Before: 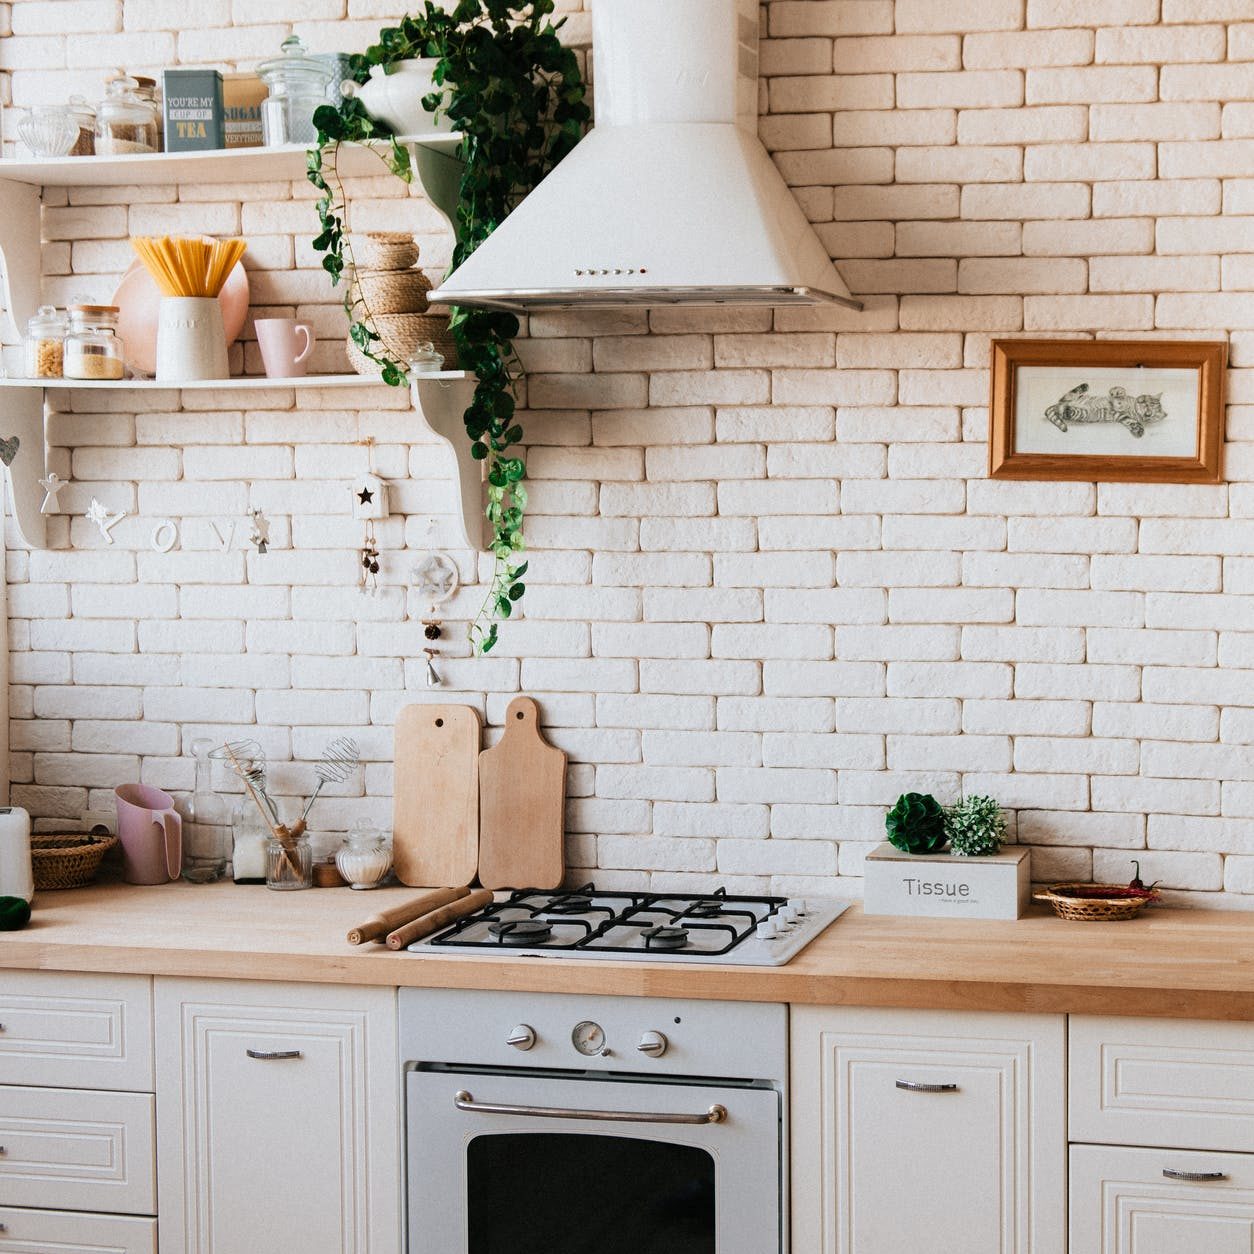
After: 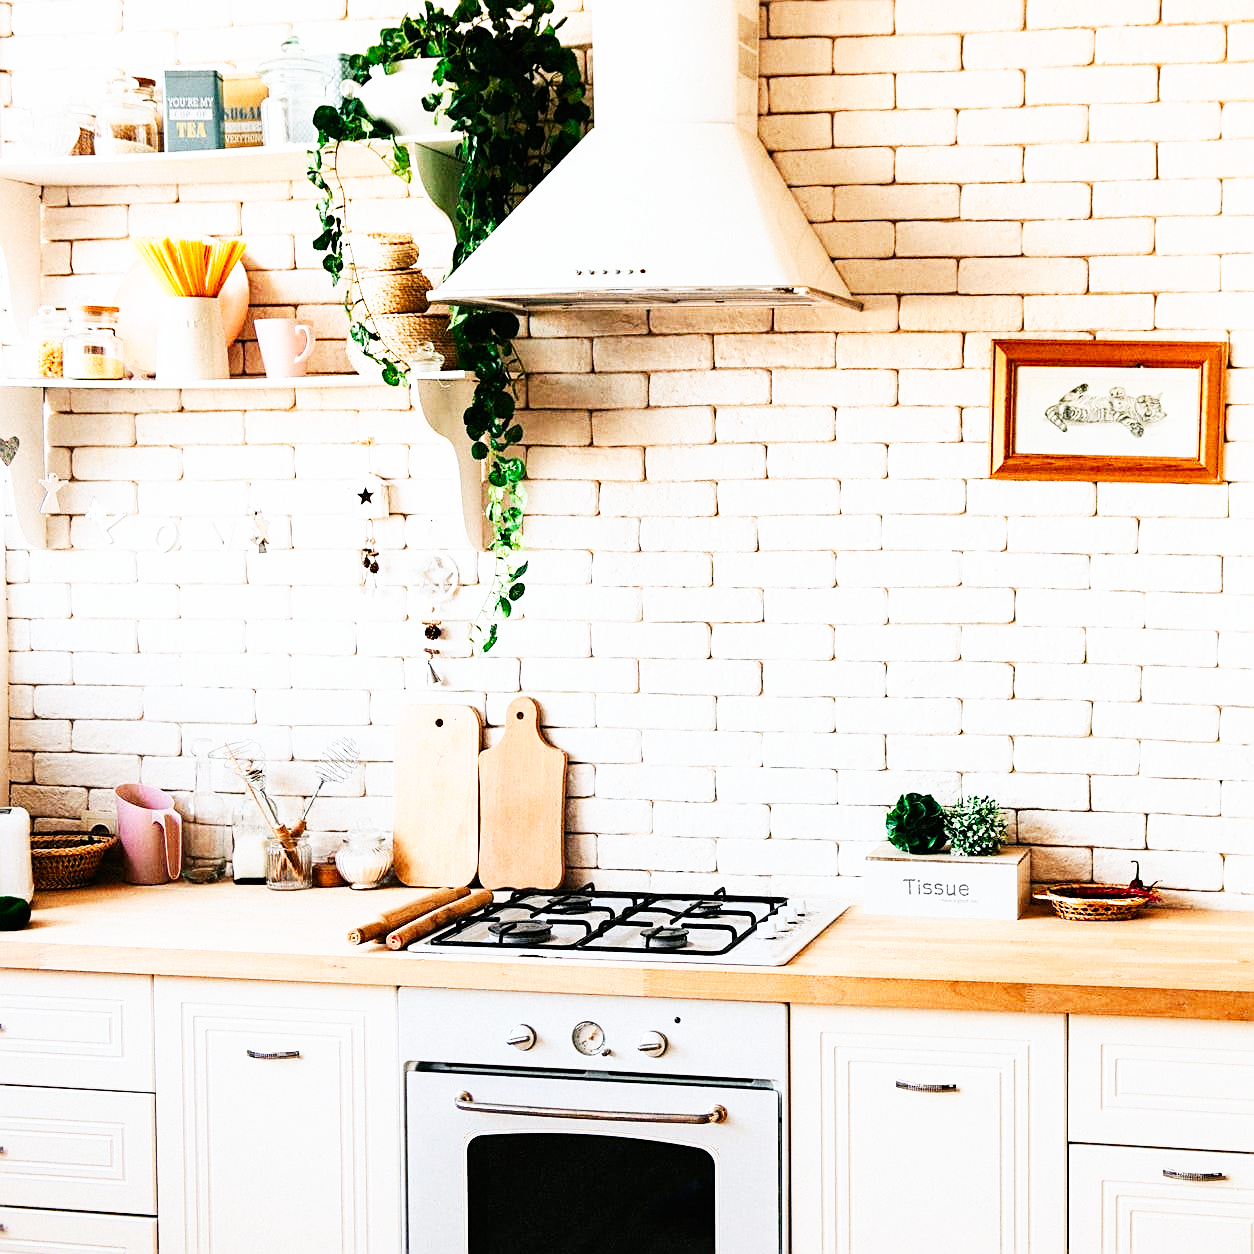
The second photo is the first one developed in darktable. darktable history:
exposure: exposure 0.078 EV, compensate highlight preservation false
base curve: curves: ch0 [(0, 0) (0.007, 0.004) (0.027, 0.03) (0.046, 0.07) (0.207, 0.54) (0.442, 0.872) (0.673, 0.972) (1, 1)], preserve colors none
sharpen: on, module defaults
contrast brightness saturation: contrast 0.08, saturation 0.2
